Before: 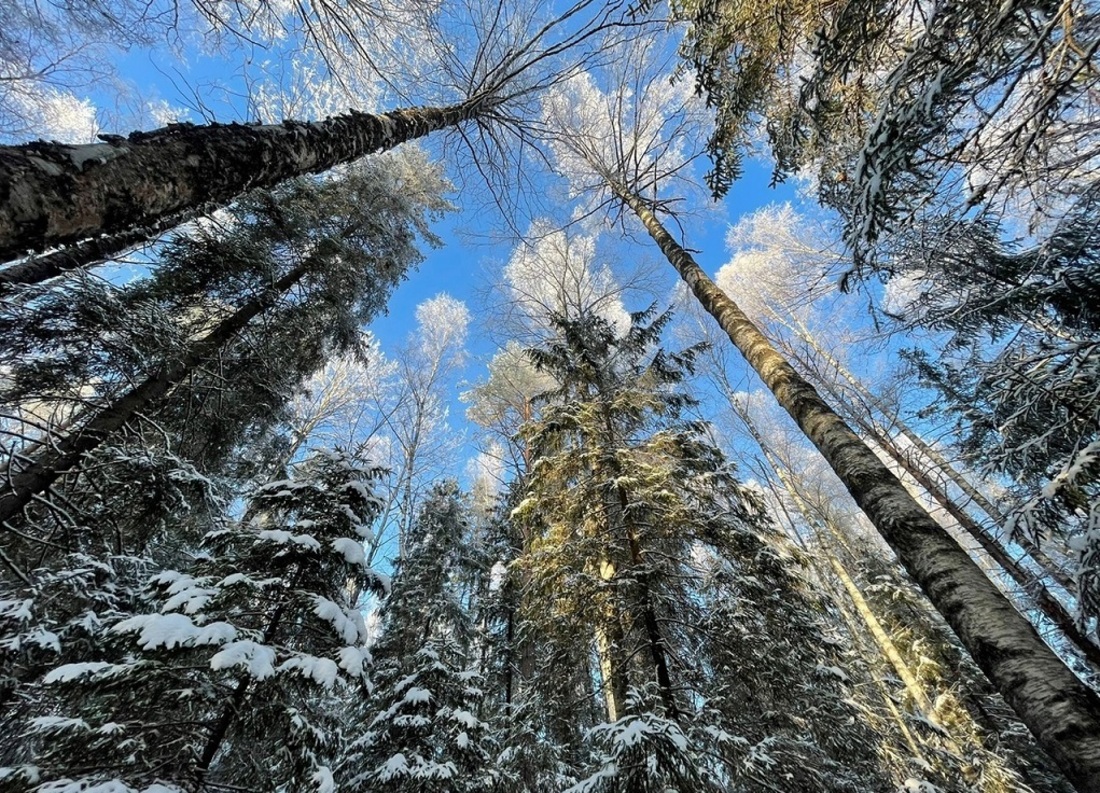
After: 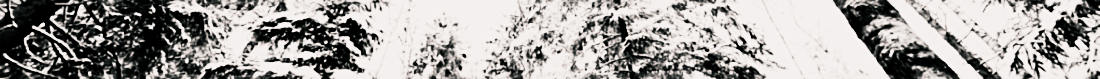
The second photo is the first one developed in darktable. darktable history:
crop and rotate: top 59.084%, bottom 30.916%
exposure: black level correction 0.001, exposure 1.84 EV, compensate highlight preservation false
sharpen: on, module defaults
lowpass: radius 0.76, contrast 1.56, saturation 0, unbound 0
sigmoid: contrast 1.54, target black 0
color balance rgb: shadows lift › chroma 2%, shadows lift › hue 185.64°, power › luminance 1.48%, highlights gain › chroma 3%, highlights gain › hue 54.51°, global offset › luminance -0.4%, perceptual saturation grading › highlights -18.47%, perceptual saturation grading › mid-tones 6.62%, perceptual saturation grading › shadows 28.22%, perceptual brilliance grading › highlights 15.68%, perceptual brilliance grading › shadows -14.29%, global vibrance 25.96%, contrast 6.45%
